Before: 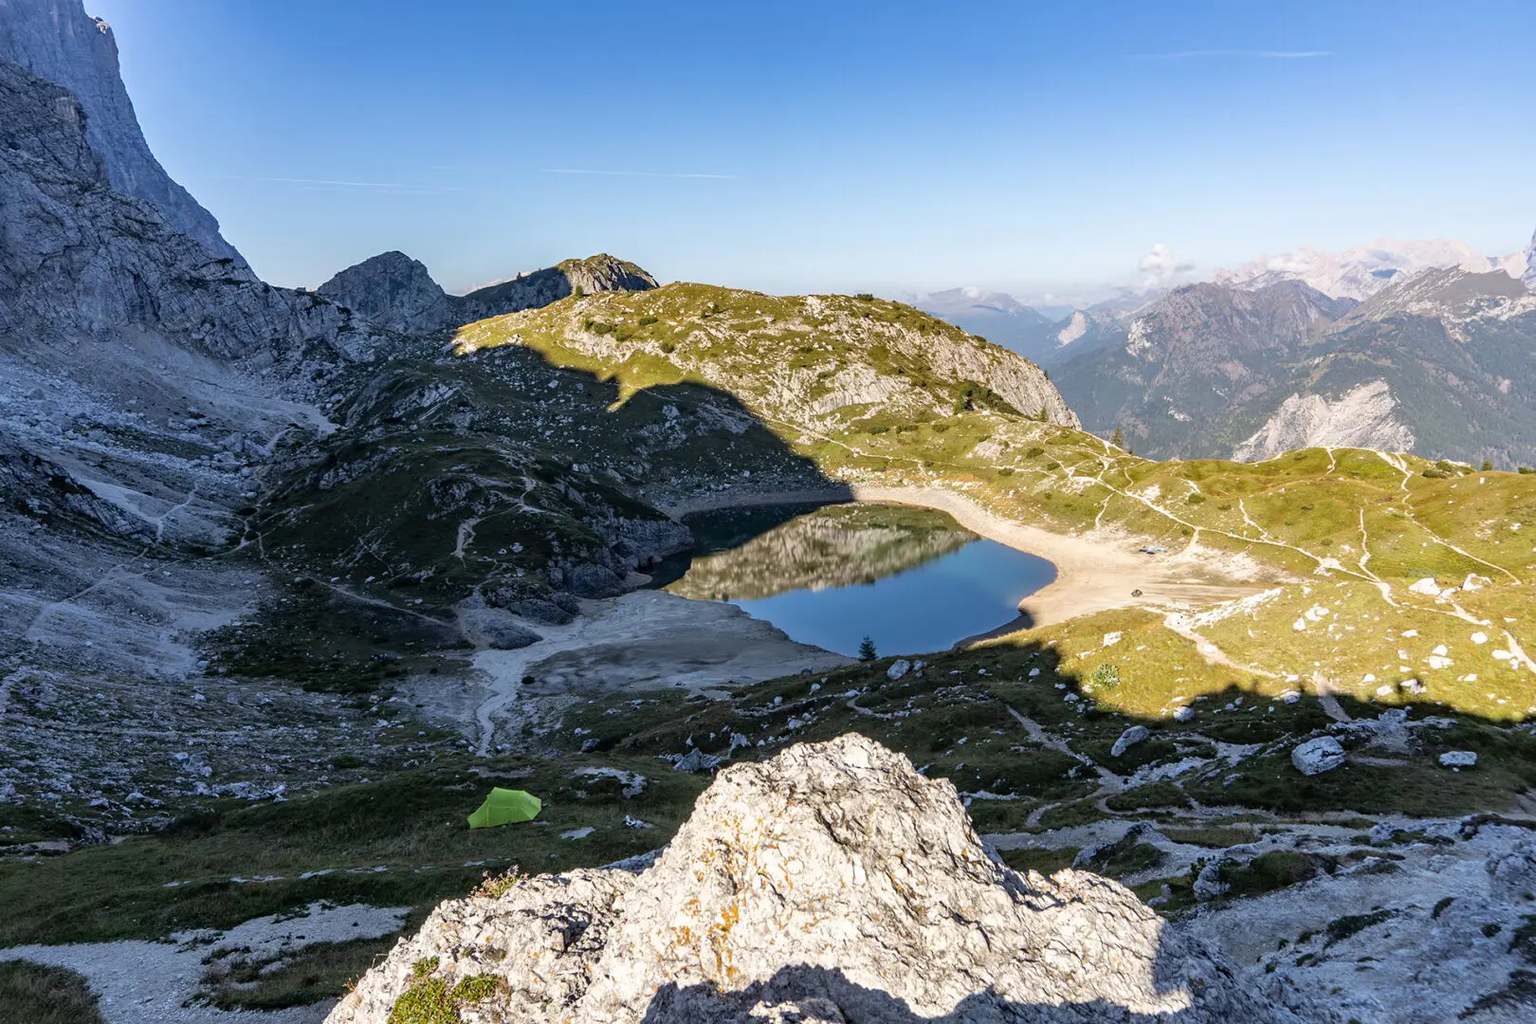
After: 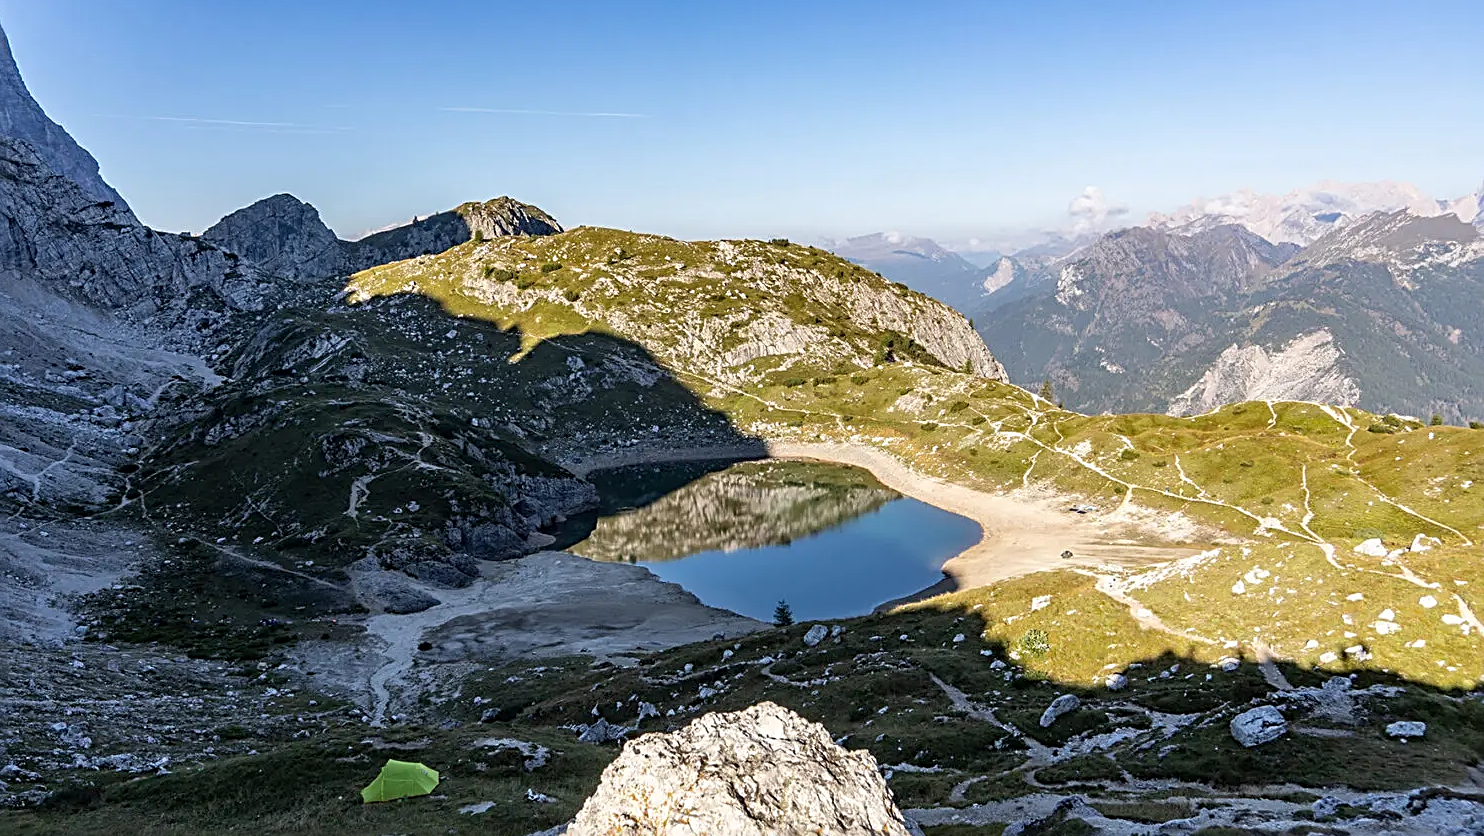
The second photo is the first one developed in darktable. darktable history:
sharpen: radius 2.543, amount 0.636
crop: left 8.155%, top 6.611%, bottom 15.385%
